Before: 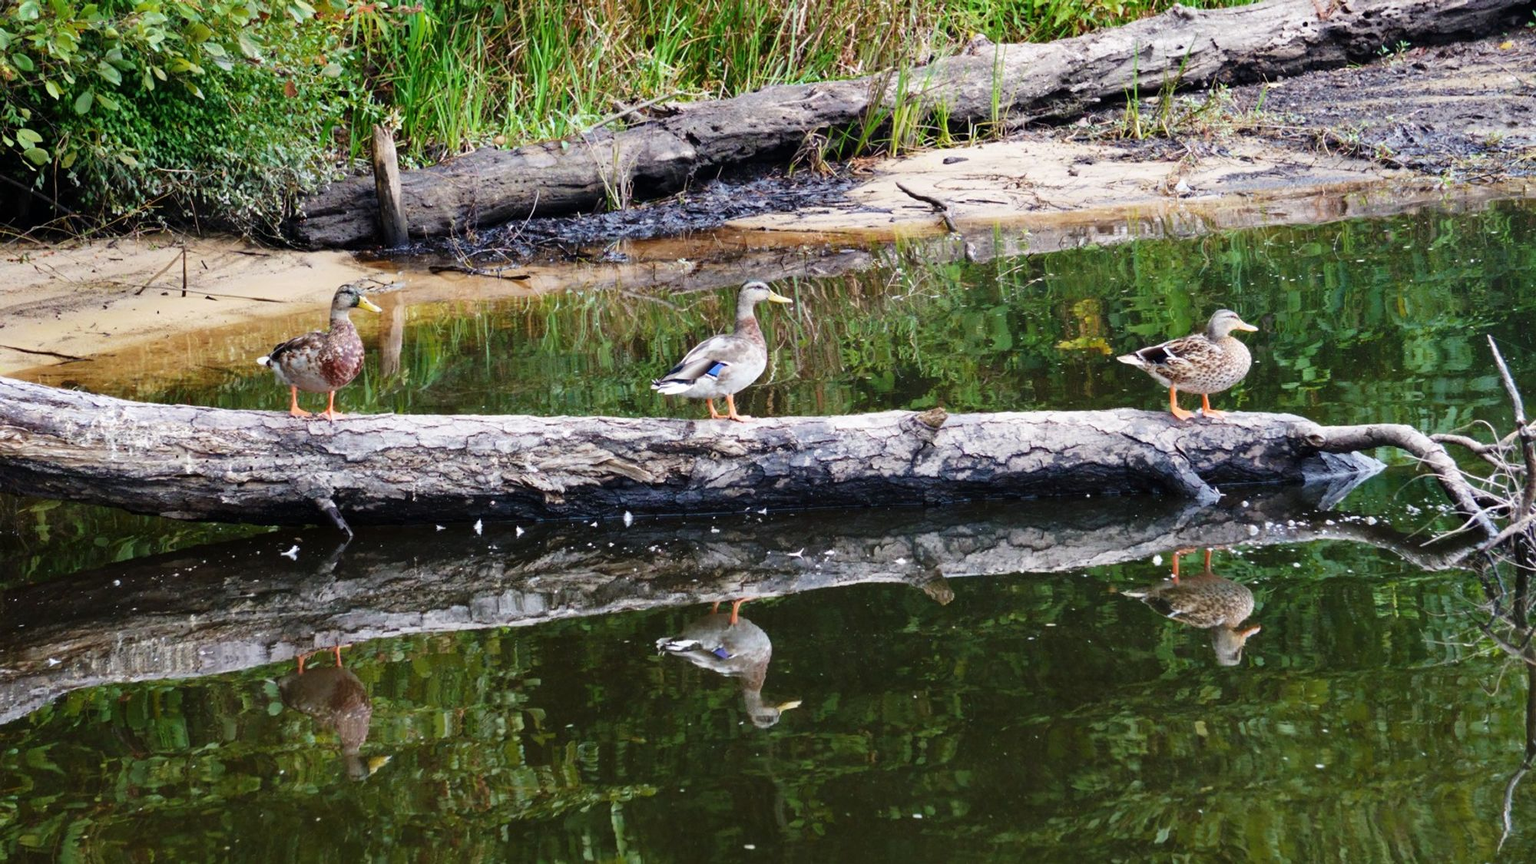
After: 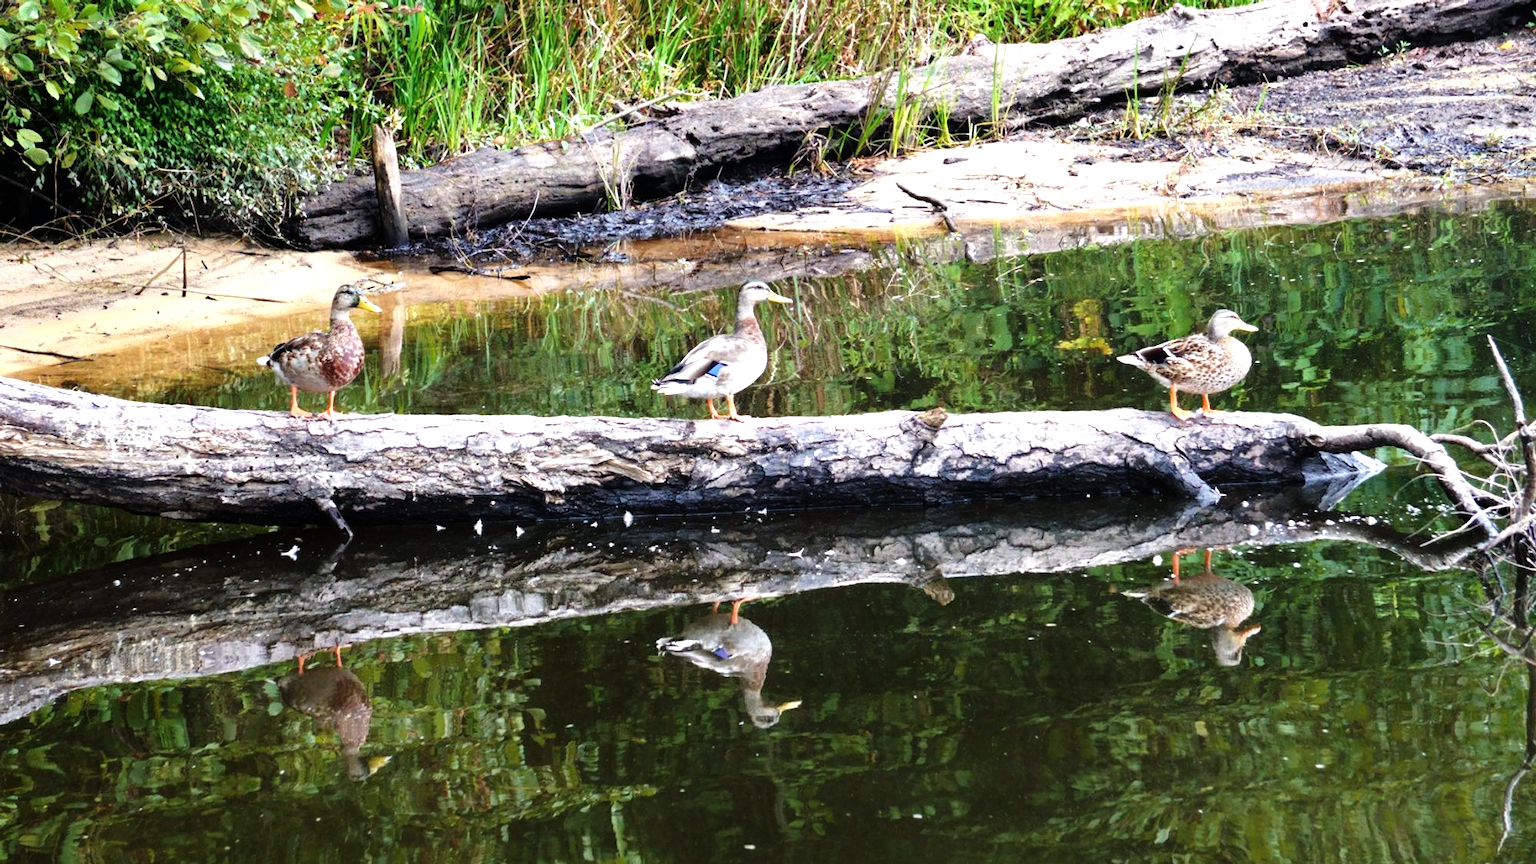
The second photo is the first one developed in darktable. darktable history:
tone equalizer: -8 EV -0.758 EV, -7 EV -0.697 EV, -6 EV -0.583 EV, -5 EV -0.382 EV, -3 EV 0.396 EV, -2 EV 0.6 EV, -1 EV 0.681 EV, +0 EV 0.76 EV
